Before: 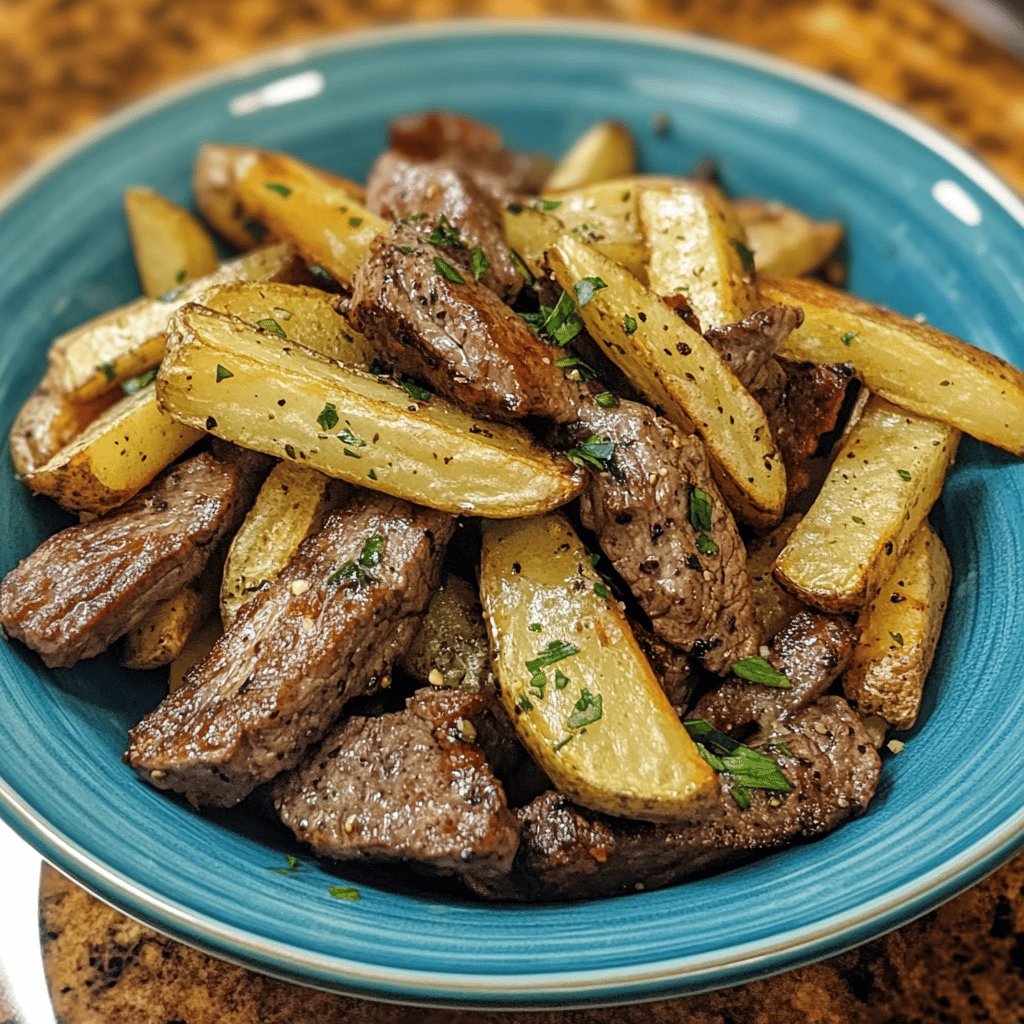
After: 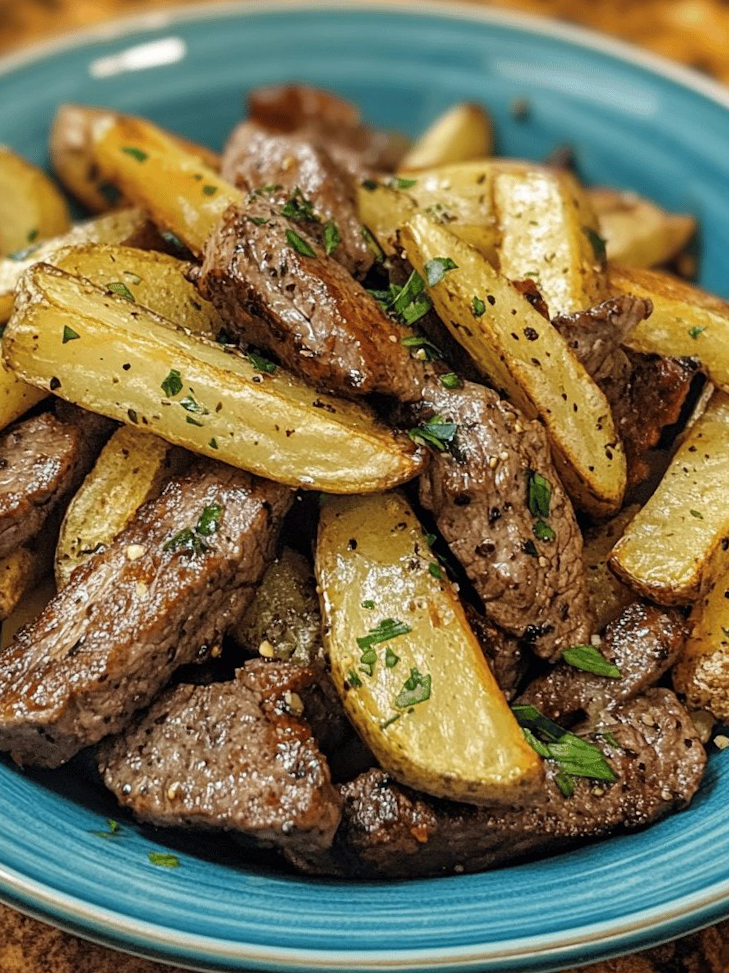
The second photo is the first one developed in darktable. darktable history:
crop and rotate: angle -2.97°, left 14.05%, top 0.026%, right 11.061%, bottom 0.081%
